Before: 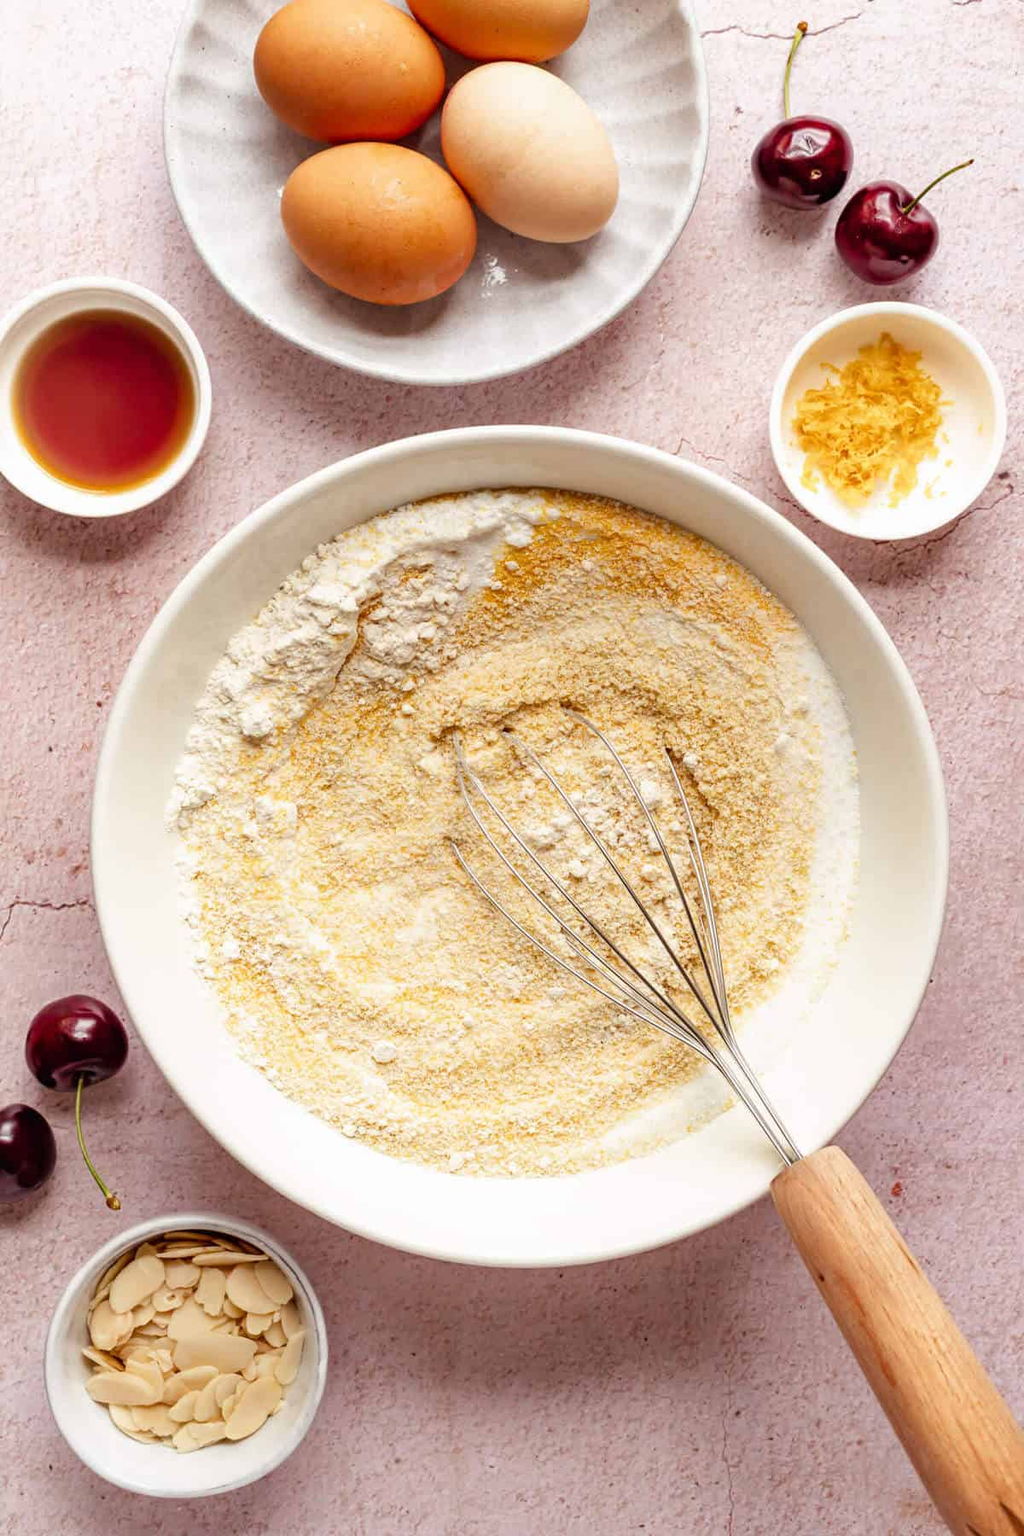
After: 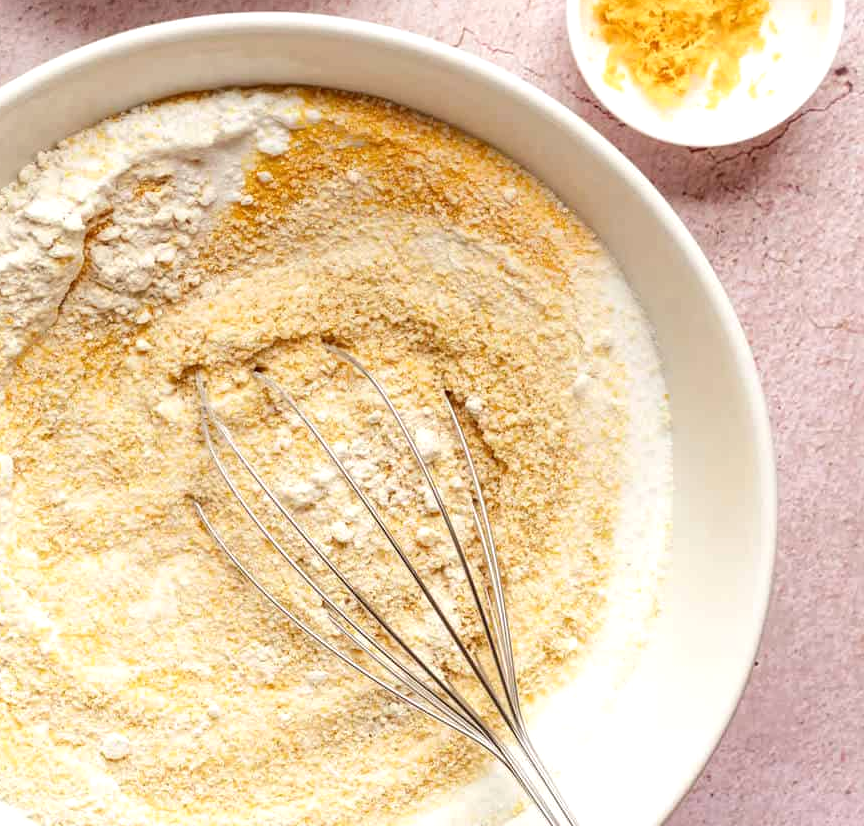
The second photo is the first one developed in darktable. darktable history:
levels: levels [0, 0.476, 0.951]
crop and rotate: left 27.938%, top 27.046%, bottom 27.046%
